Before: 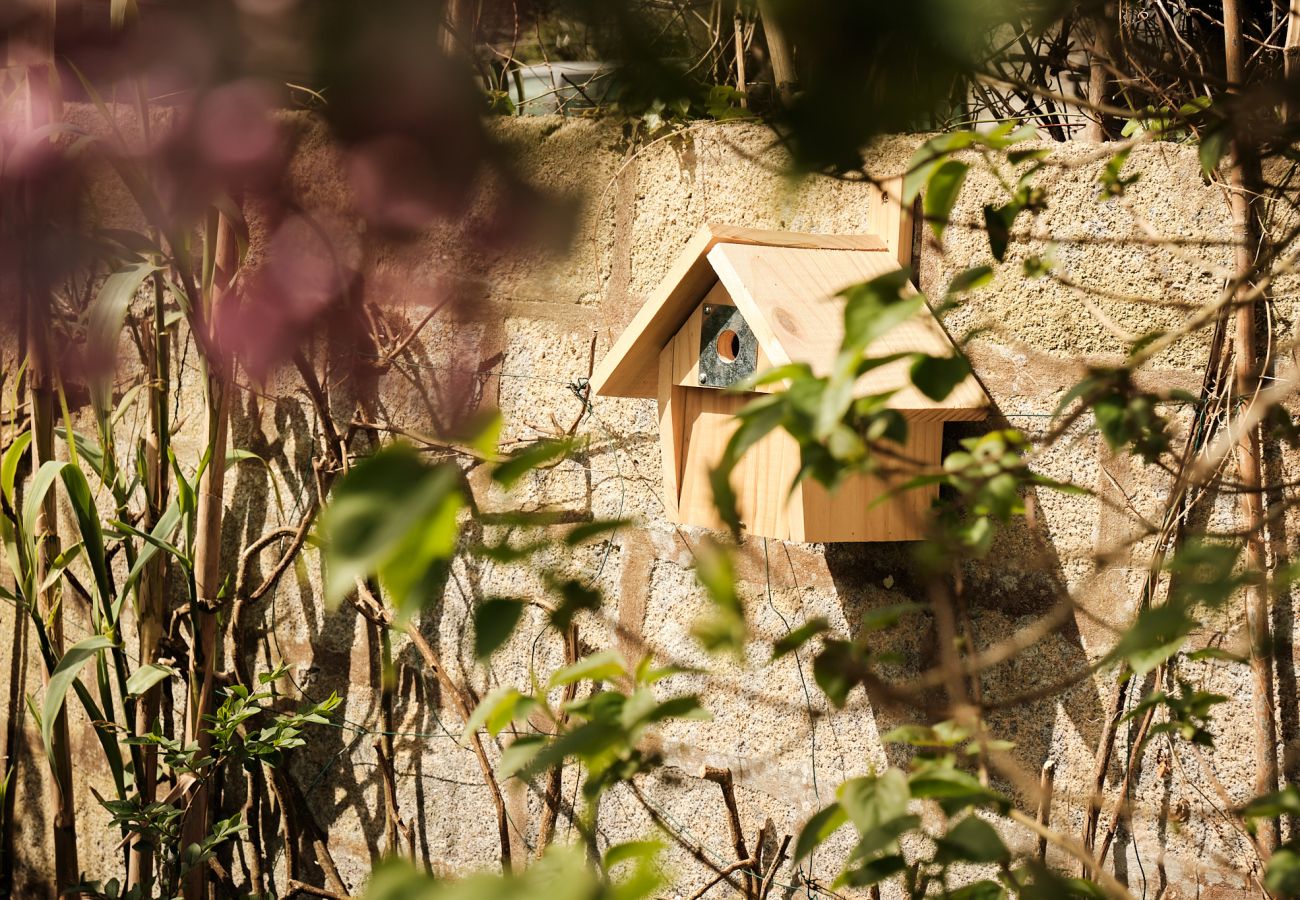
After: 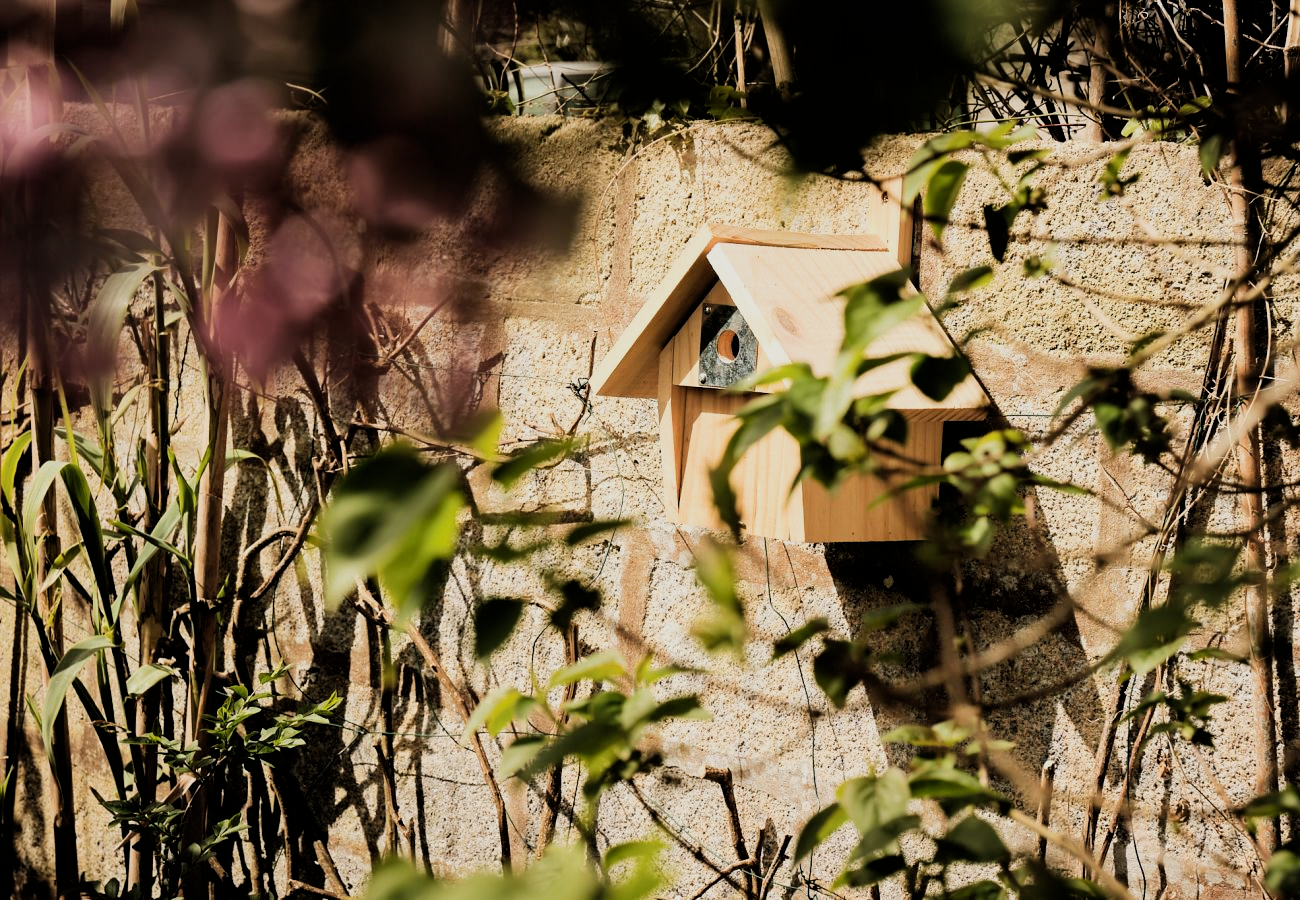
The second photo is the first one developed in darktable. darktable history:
filmic rgb: black relative exposure -5.14 EV, white relative exposure 3.97 EV, threshold 2.95 EV, hardness 2.88, contrast 1.297, highlights saturation mix -30.03%, enable highlight reconstruction true
